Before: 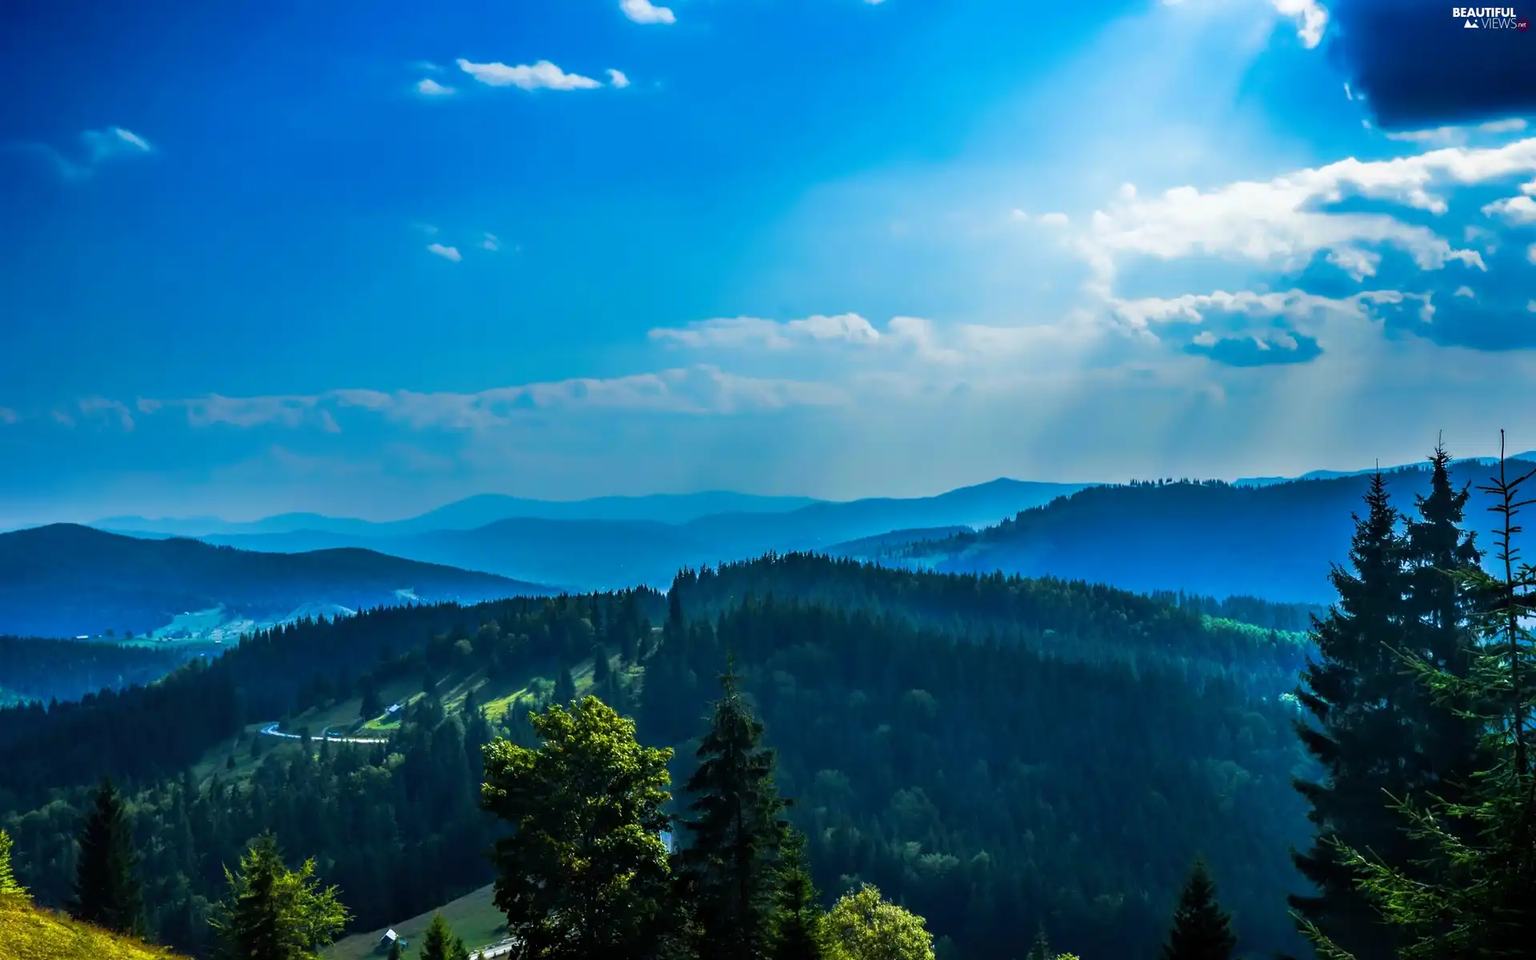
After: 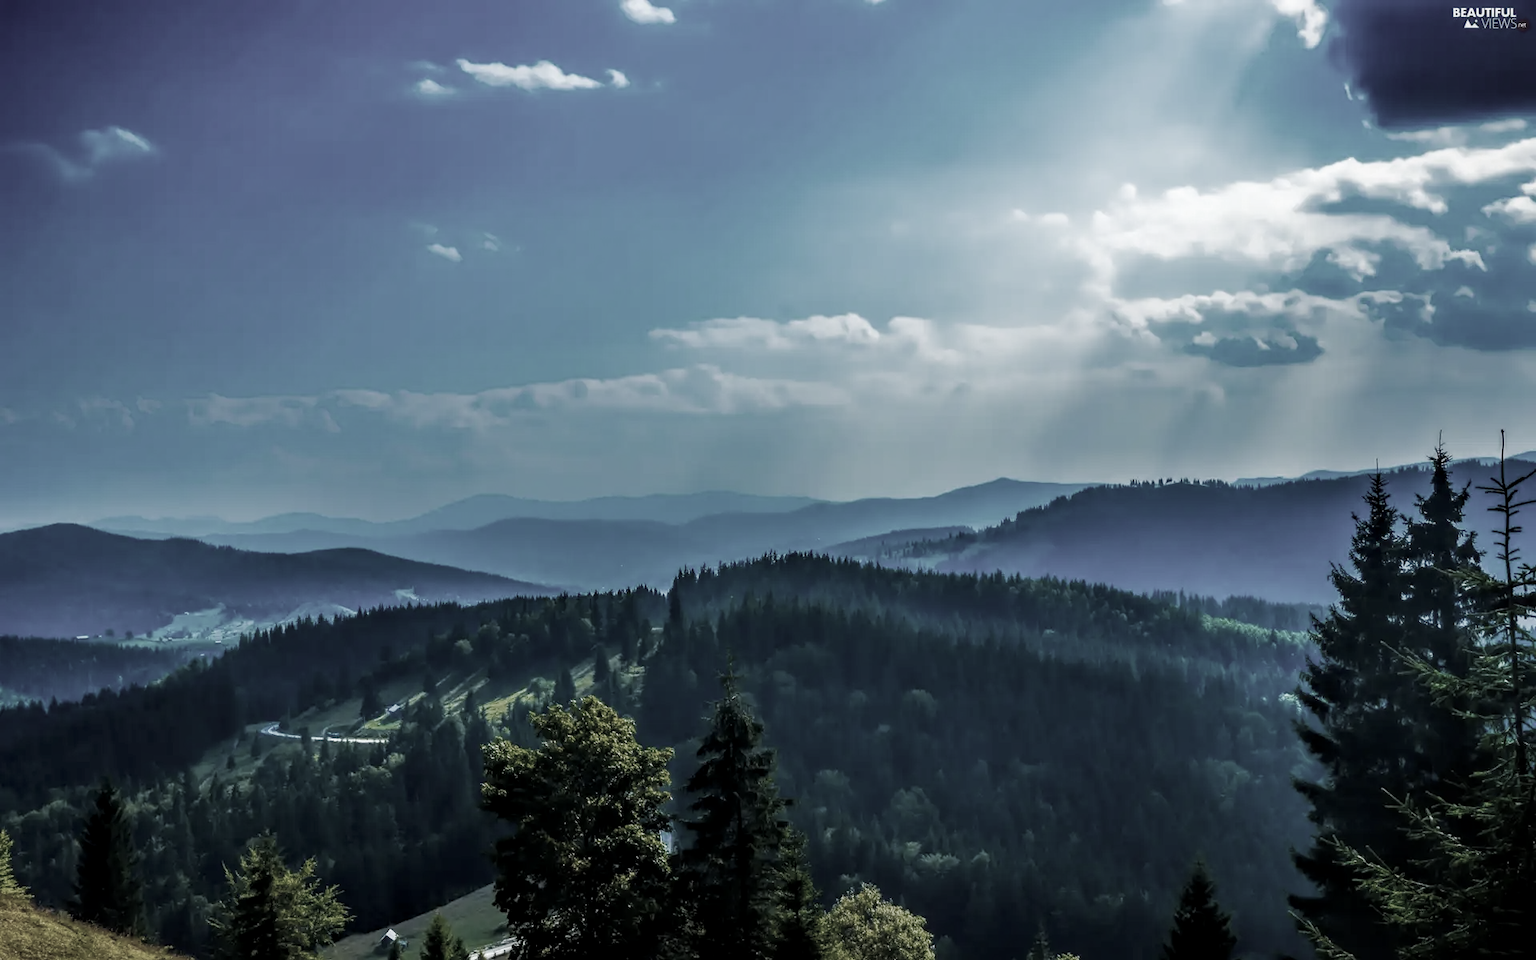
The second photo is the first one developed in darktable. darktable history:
local contrast: on, module defaults
color zones: curves: ch0 [(0, 0.487) (0.241, 0.395) (0.434, 0.373) (0.658, 0.412) (0.838, 0.487)]; ch1 [(0, 0) (0.053, 0.053) (0.211, 0.202) (0.579, 0.259) (0.781, 0.241)], mix 25.11%
tone curve: curves: ch0 [(0, 0) (0.071, 0.058) (0.266, 0.268) (0.498, 0.542) (0.766, 0.807) (1, 0.983)]; ch1 [(0, 0) (0.346, 0.307) (0.408, 0.387) (0.463, 0.465) (0.482, 0.493) (0.502, 0.499) (0.517, 0.505) (0.55, 0.554) (0.597, 0.61) (0.651, 0.698) (1, 1)]; ch2 [(0, 0) (0.346, 0.34) (0.434, 0.46) (0.485, 0.494) (0.5, 0.498) (0.509, 0.517) (0.526, 0.539) (0.583, 0.603) (0.625, 0.659) (1, 1)], preserve colors none
